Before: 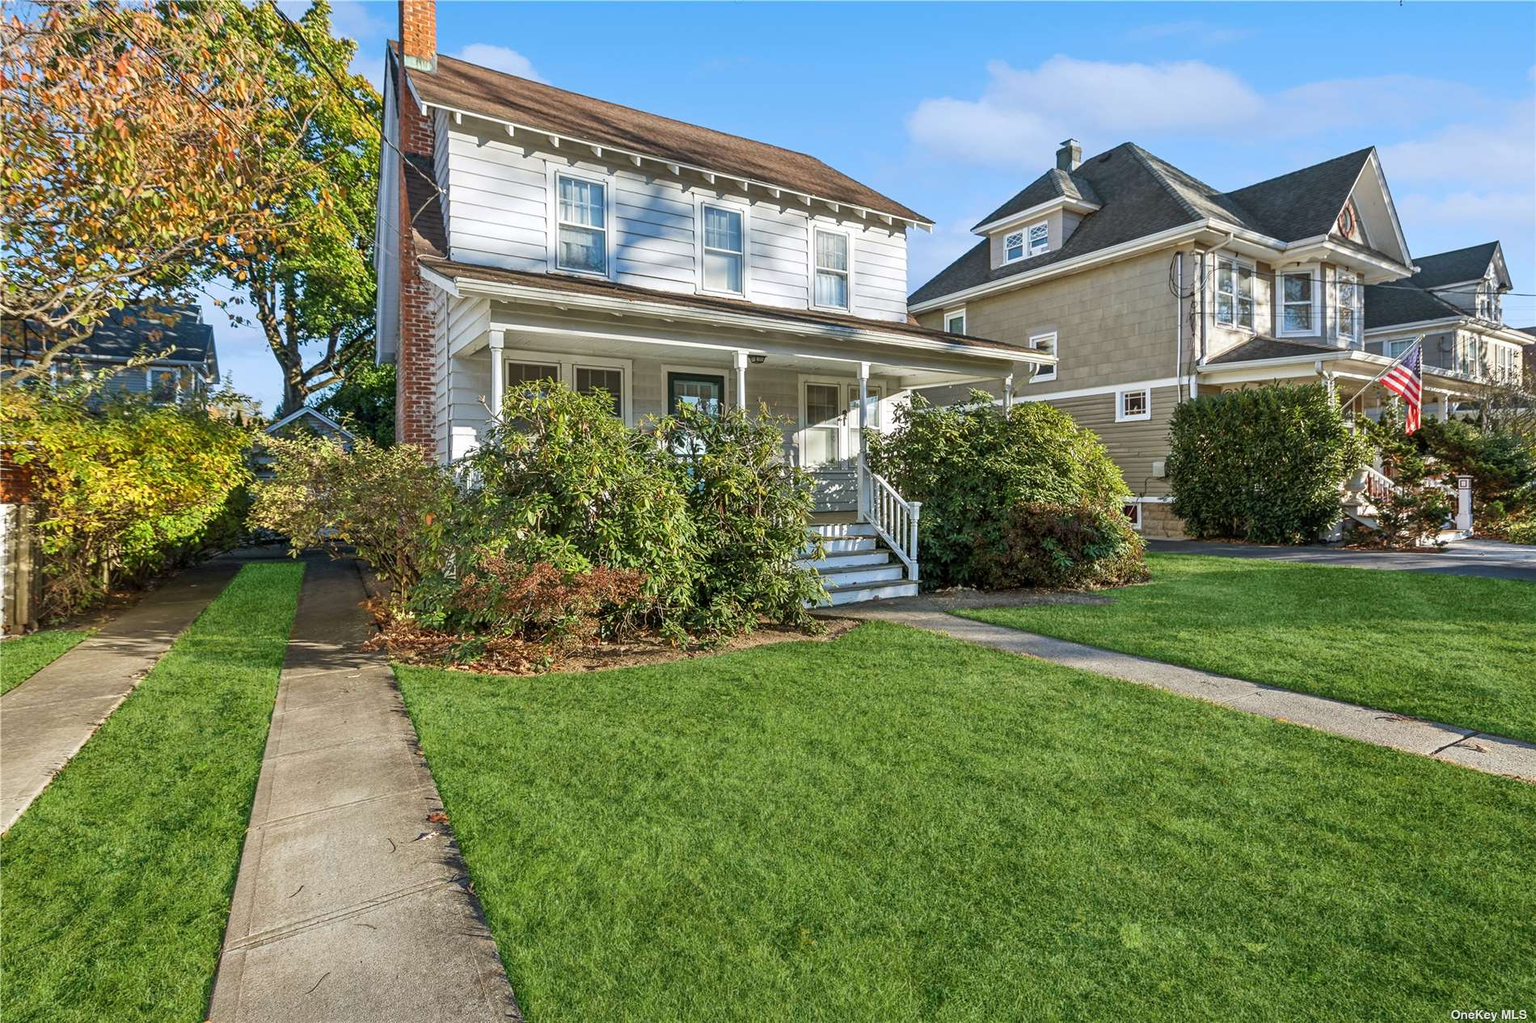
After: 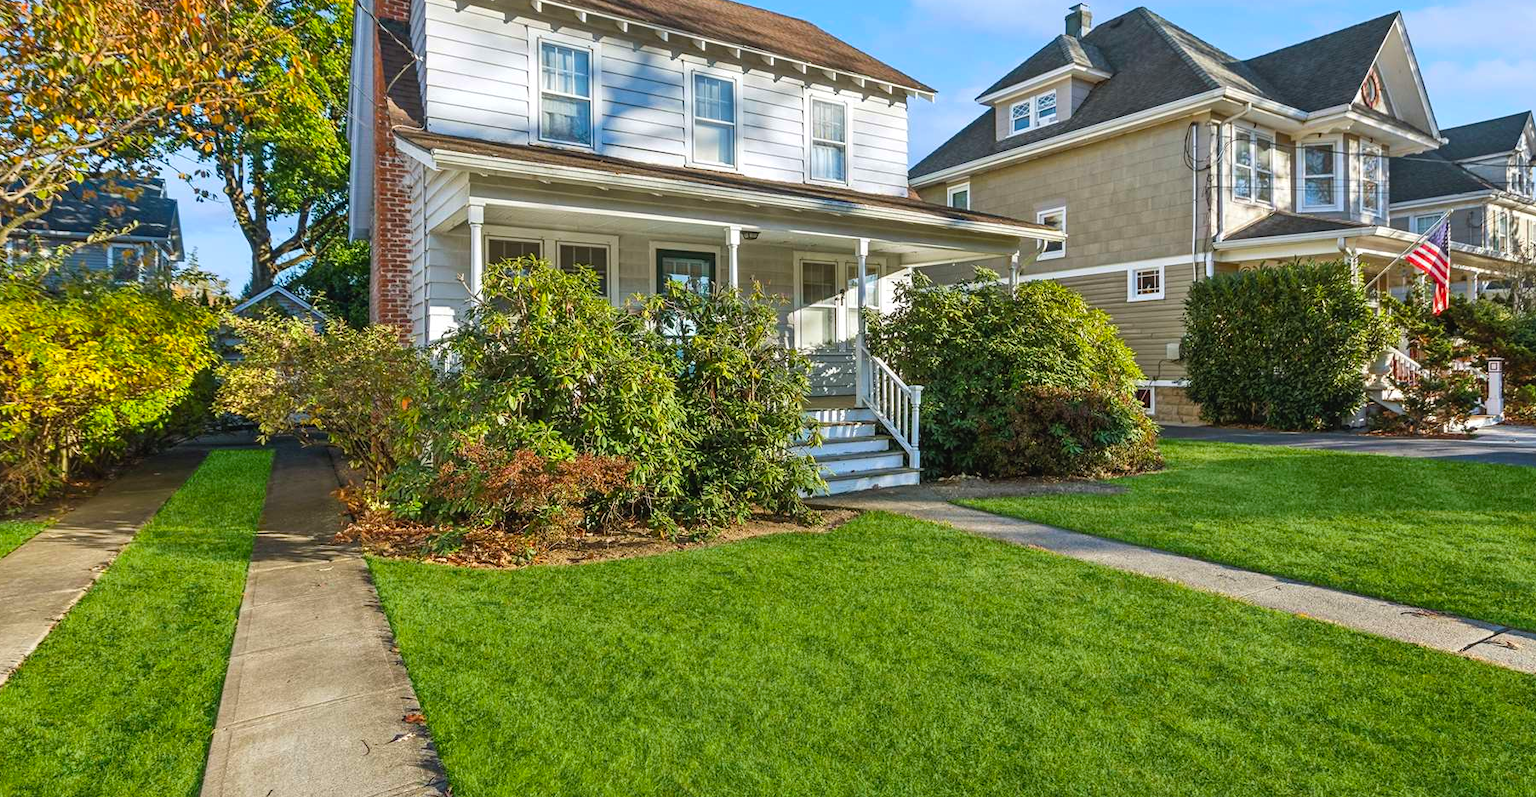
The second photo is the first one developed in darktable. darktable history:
exposure: black level correction -0.003, exposure 0.04 EV, compensate highlight preservation false
crop and rotate: left 2.991%, top 13.302%, right 1.981%, bottom 12.636%
color balance rgb: perceptual saturation grading › global saturation 20%, global vibrance 20%
